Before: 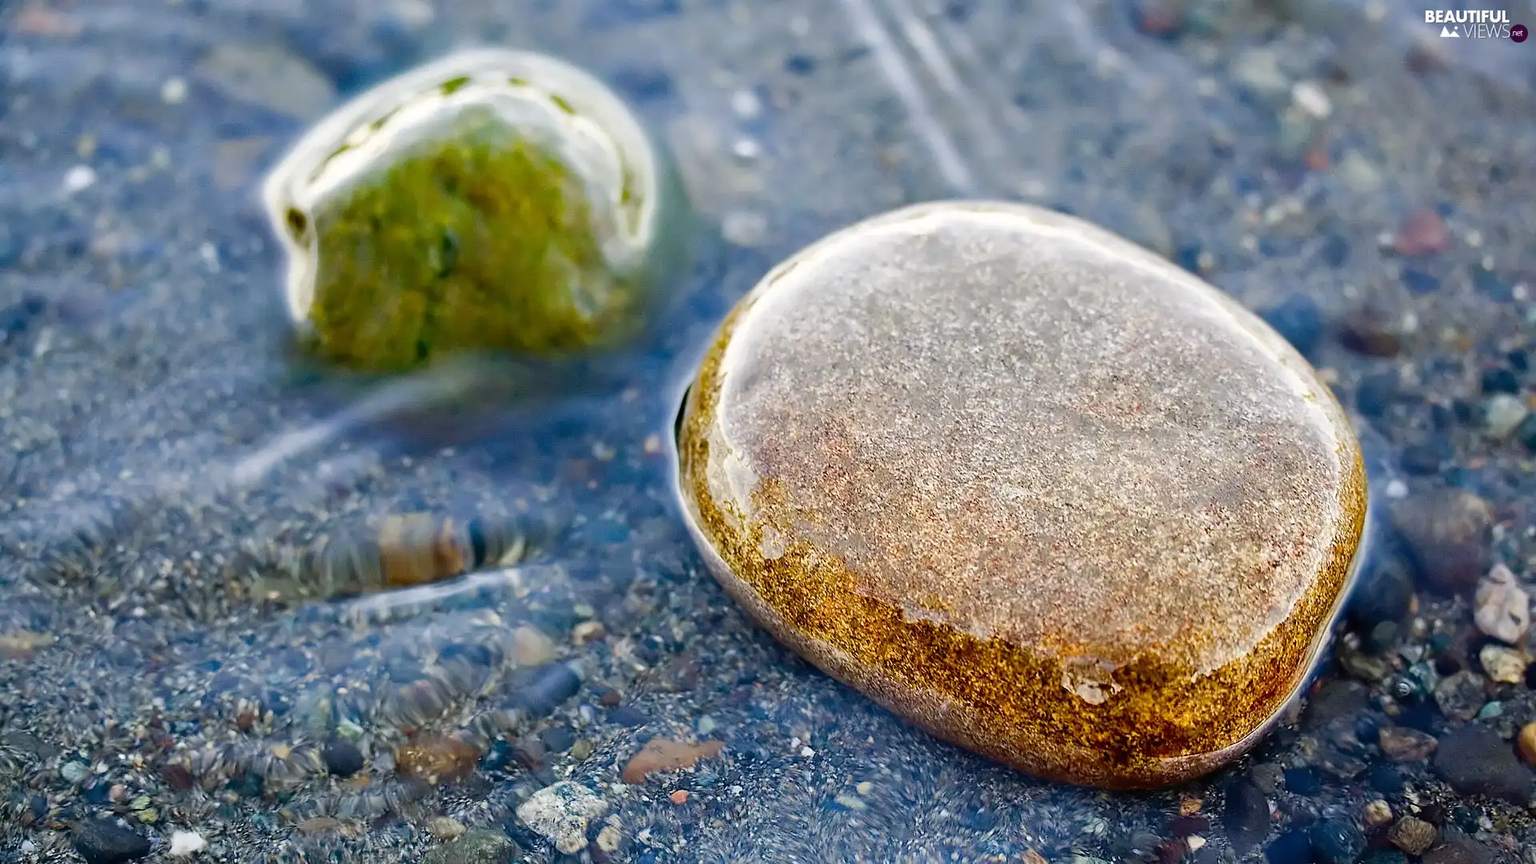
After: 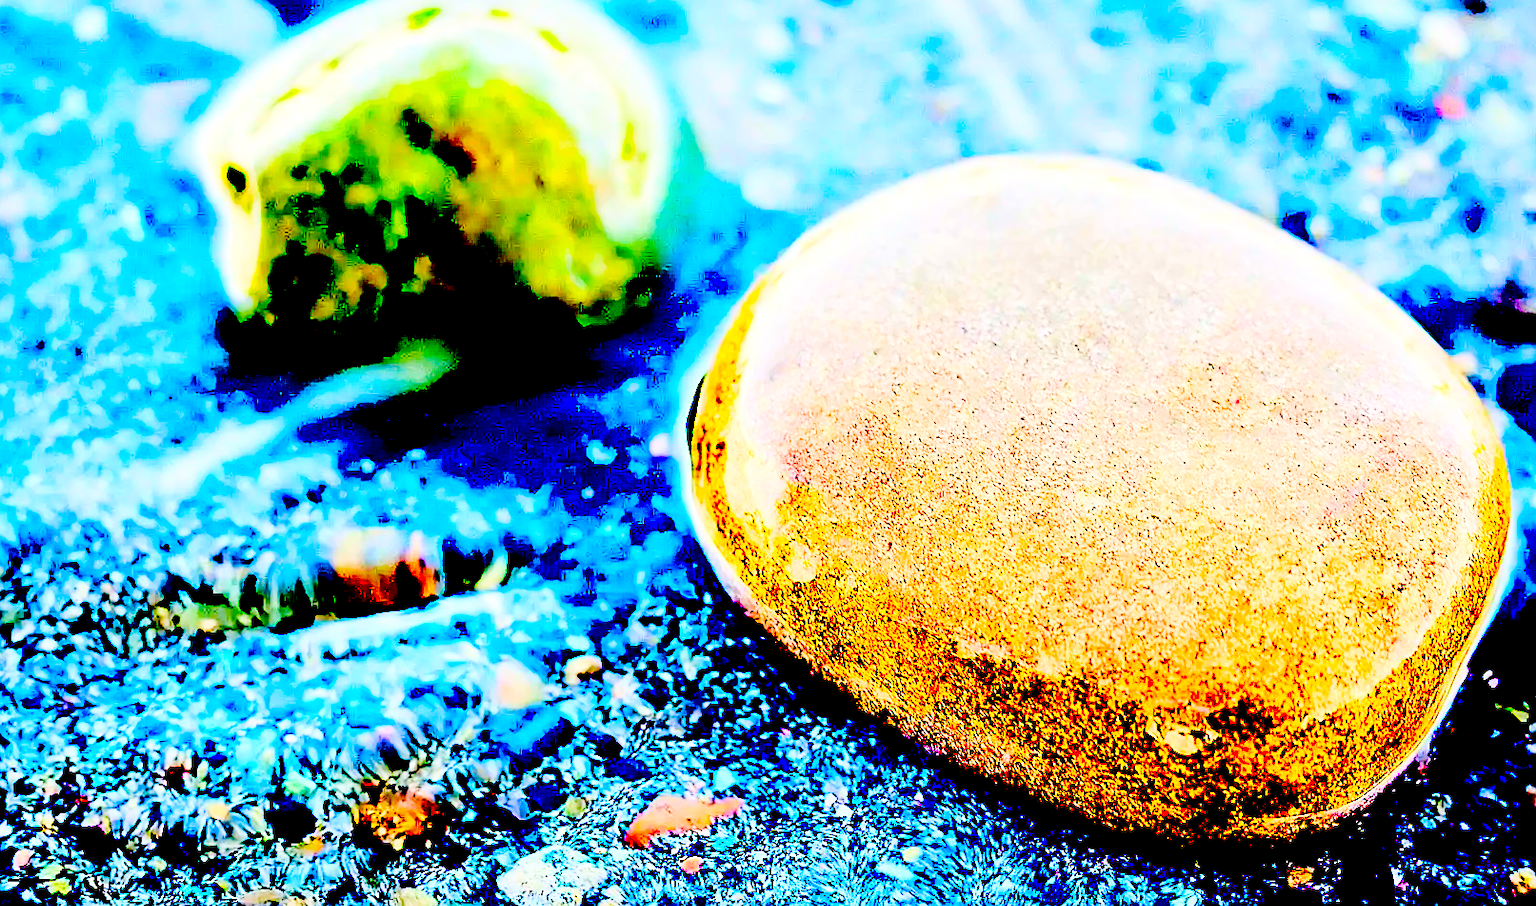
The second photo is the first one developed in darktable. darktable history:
color balance rgb: perceptual saturation grading › global saturation 30.364%, perceptual brilliance grading › global brilliance -47.669%, global vibrance 20%
crop: left 6.444%, top 8.199%, right 9.541%, bottom 3.629%
local contrast: mode bilateral grid, contrast 20, coarseness 51, detail 121%, midtone range 0.2
exposure: black level correction 0.1, exposure 3.006 EV, compensate exposure bias true, compensate highlight preservation false
sharpen: amount 0.202
contrast brightness saturation: saturation 0.129
base curve: curves: ch0 [(0, 0) (0.036, 0.025) (0.121, 0.166) (0.206, 0.329) (0.605, 0.79) (1, 1)]
